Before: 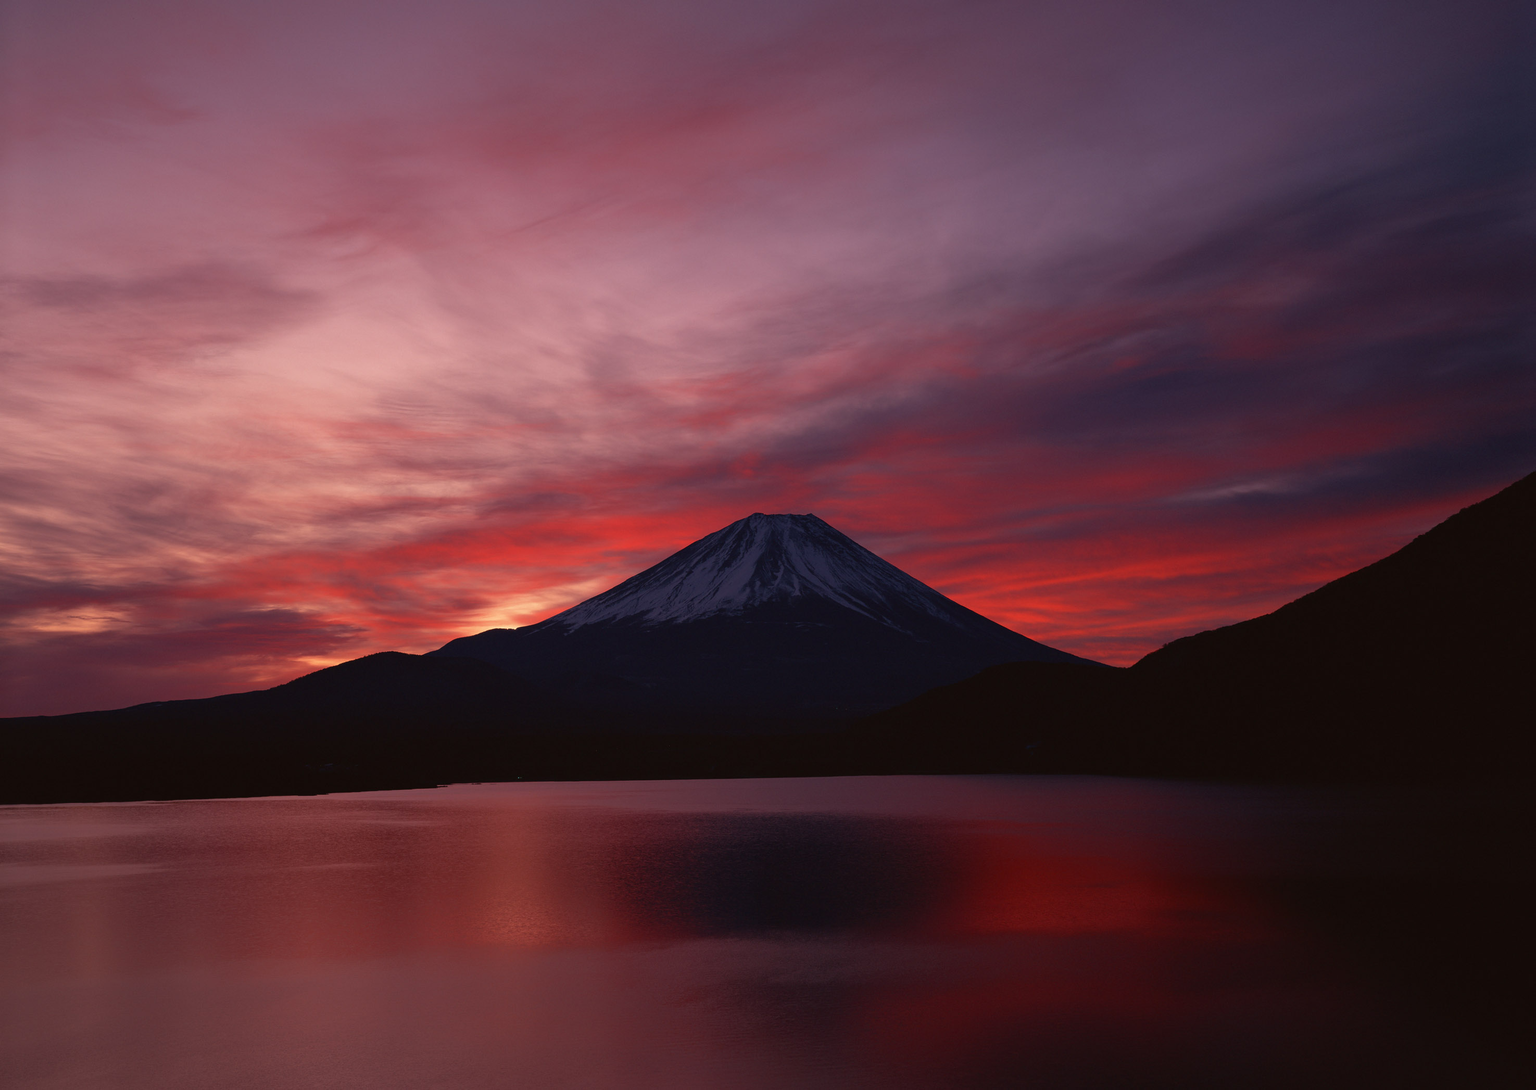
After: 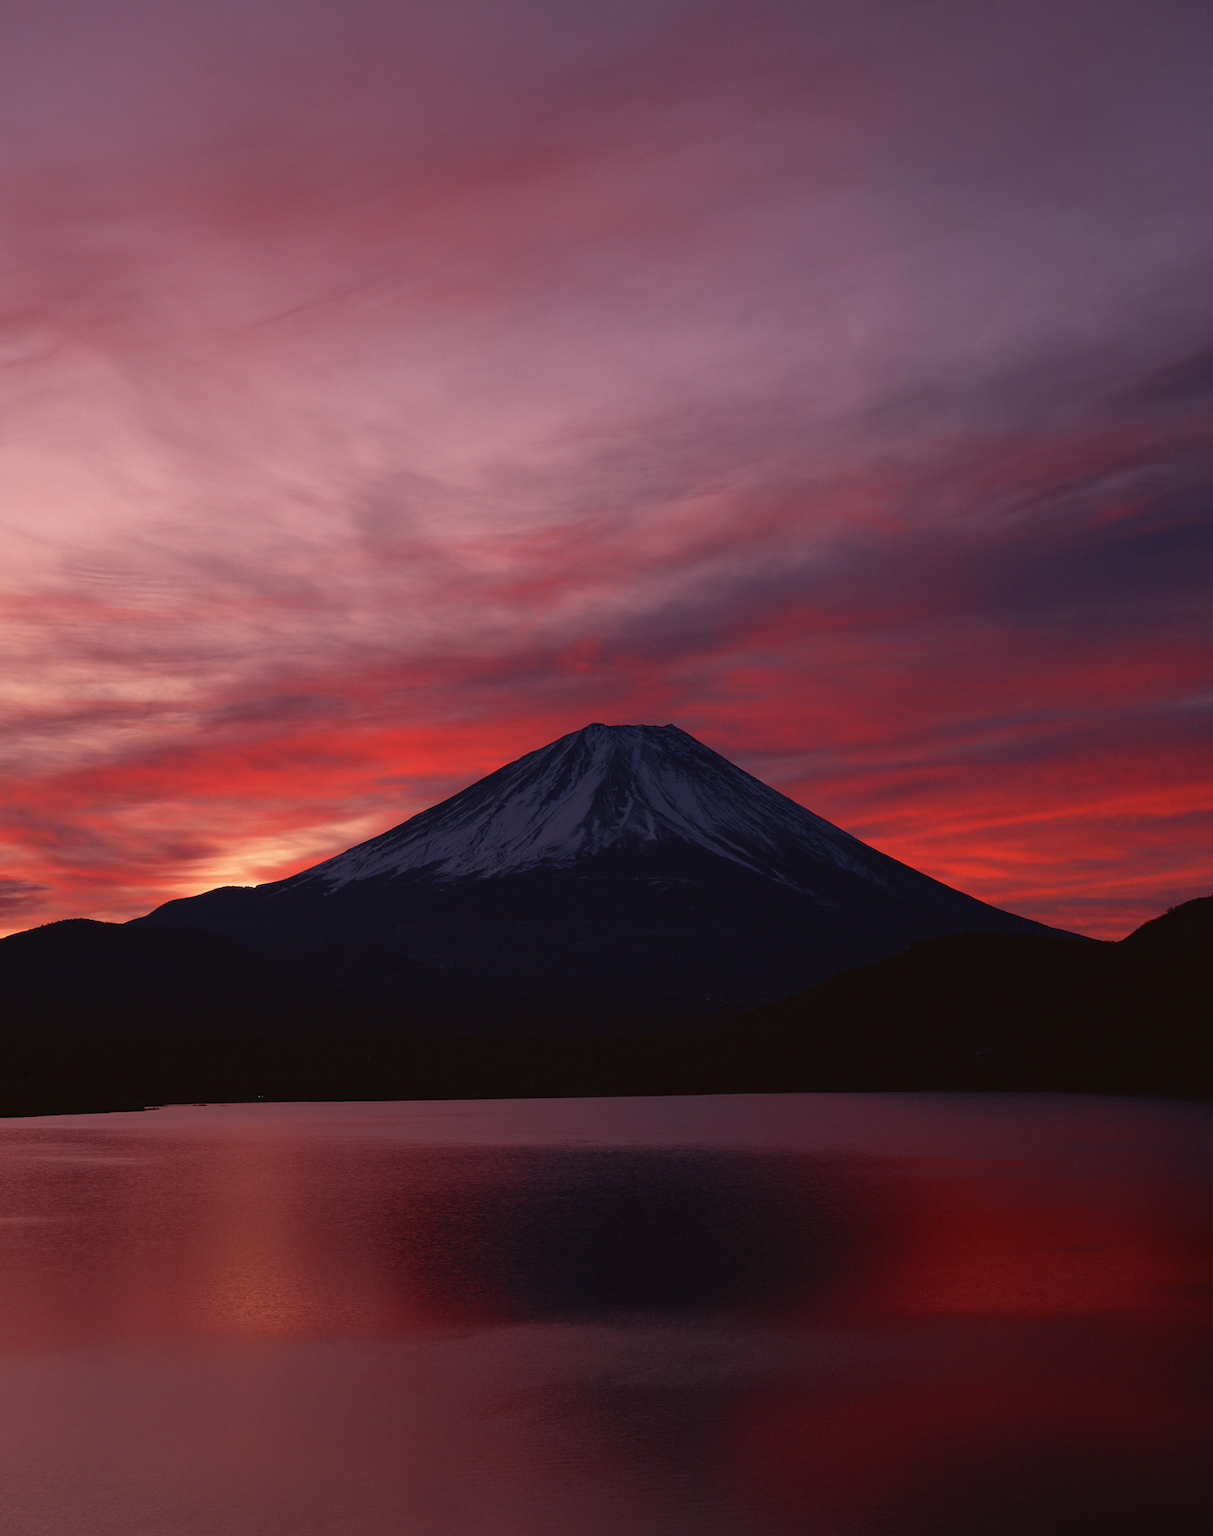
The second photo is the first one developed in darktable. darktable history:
crop: left 21.799%, right 22.129%, bottom 0.013%
